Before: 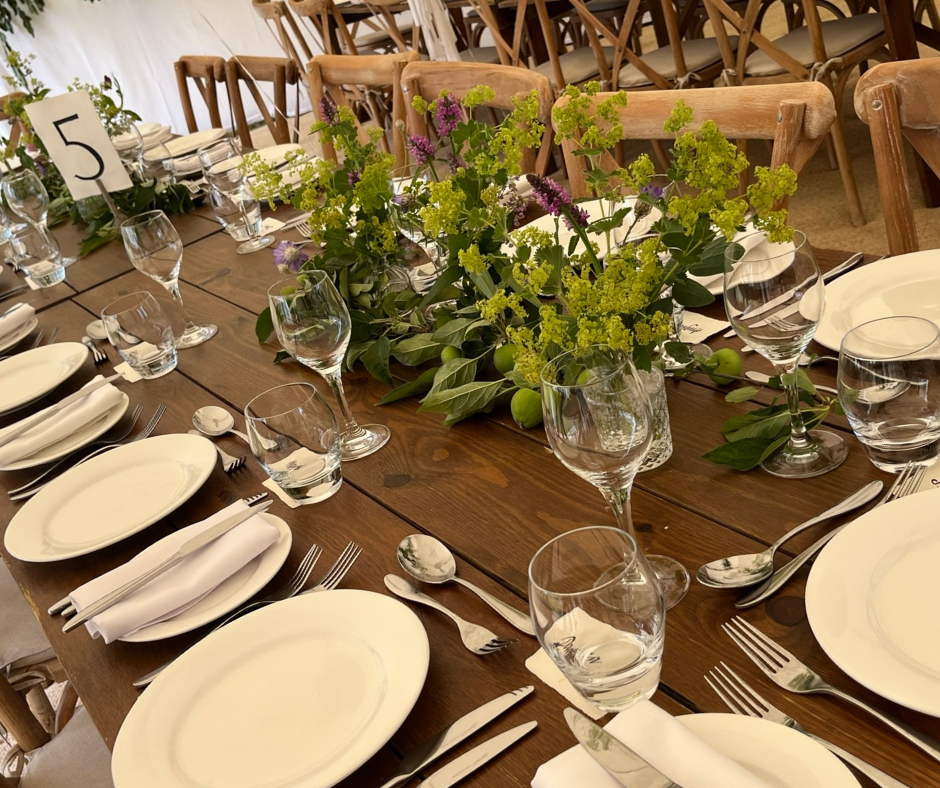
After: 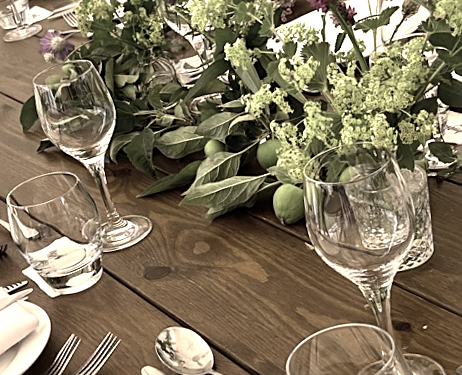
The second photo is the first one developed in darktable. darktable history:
crop: left 25%, top 25%, right 25%, bottom 25%
color correction: highlights a* 11.96, highlights b* 11.58
color zones: curves: ch0 [(0.25, 0.667) (0.758, 0.368)]; ch1 [(0.215, 0.245) (0.761, 0.373)]; ch2 [(0.247, 0.554) (0.761, 0.436)]
sharpen: on, module defaults
rotate and perspective: rotation 1.57°, crop left 0.018, crop right 0.982, crop top 0.039, crop bottom 0.961
tone equalizer: on, module defaults
